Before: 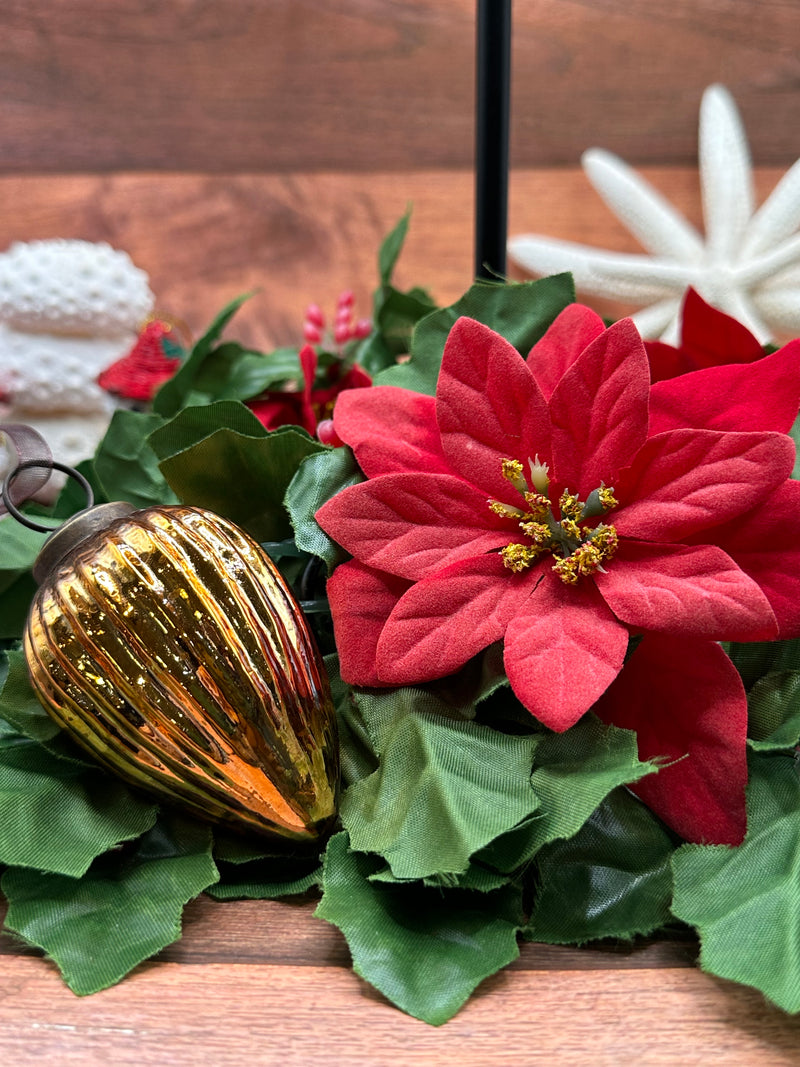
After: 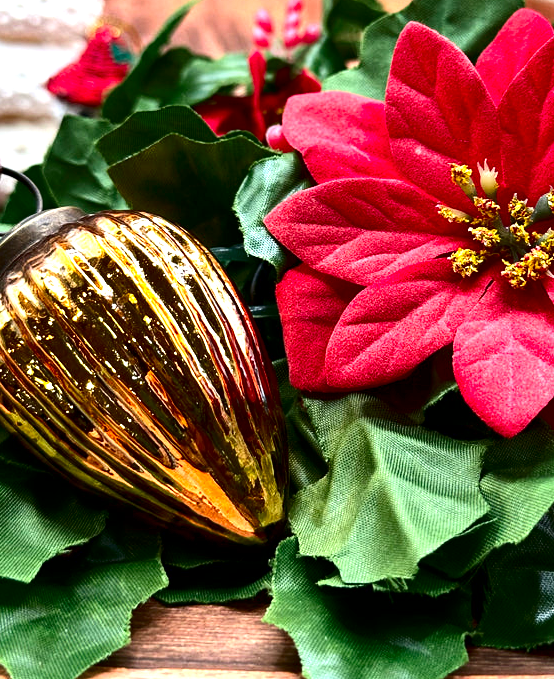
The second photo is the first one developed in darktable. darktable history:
crop: left 6.488%, top 27.668%, right 24.183%, bottom 8.656%
exposure: black level correction 0.001, exposure 1 EV, compensate highlight preservation false
contrast brightness saturation: contrast 0.19, brightness -0.24, saturation 0.11
